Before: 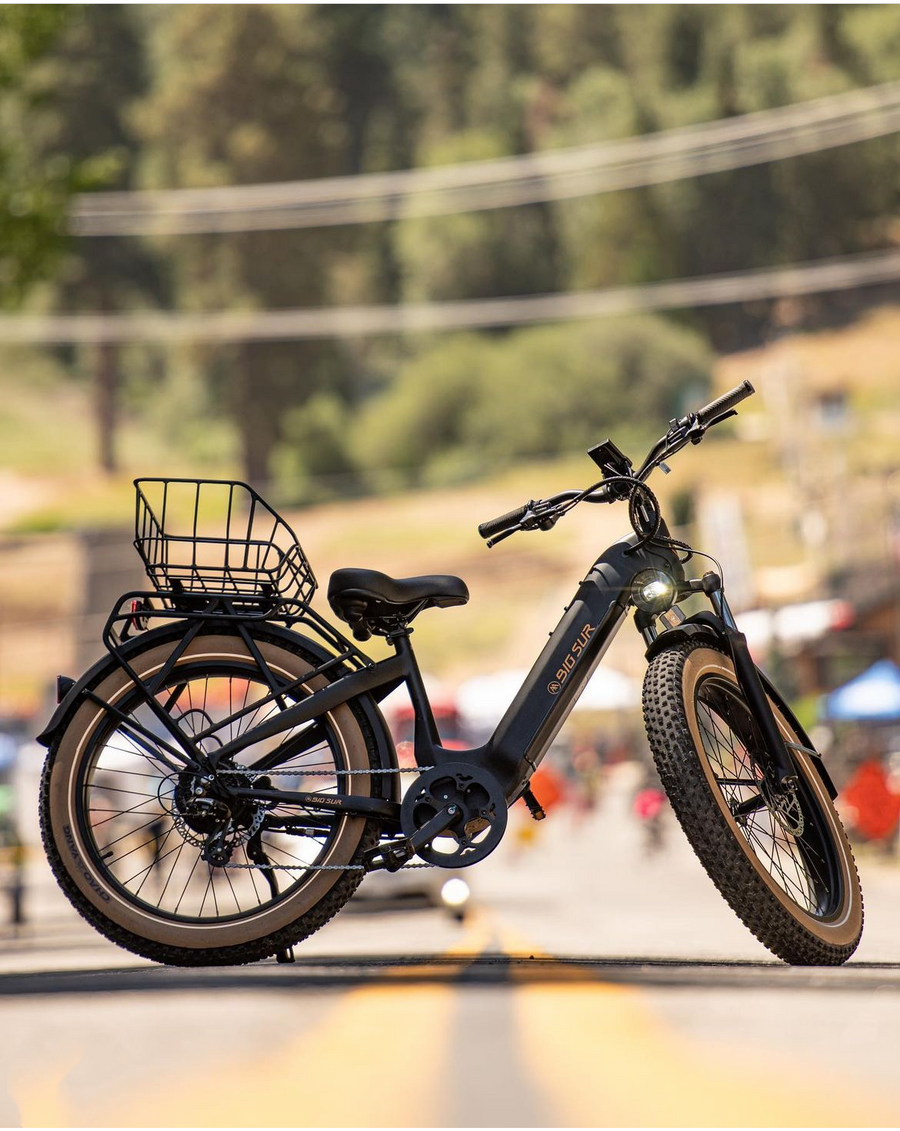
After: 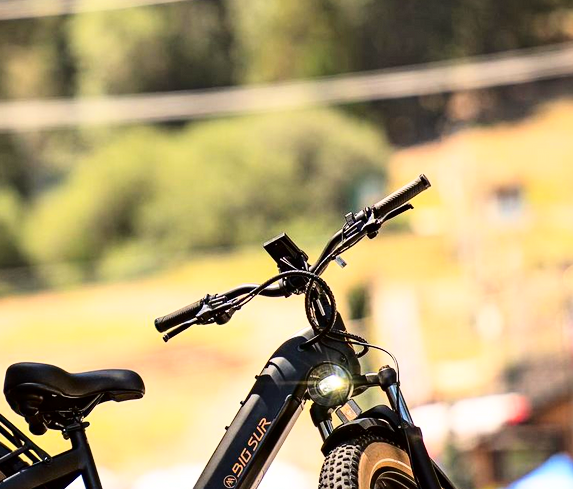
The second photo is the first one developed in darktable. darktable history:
base curve: curves: ch0 [(0, 0) (0.028, 0.03) (0.121, 0.232) (0.46, 0.748) (0.859, 0.968) (1, 1)]
crop: left 36.005%, top 18.293%, right 0.31%, bottom 38.444%
contrast brightness saturation: contrast 0.12, brightness -0.12, saturation 0.2
